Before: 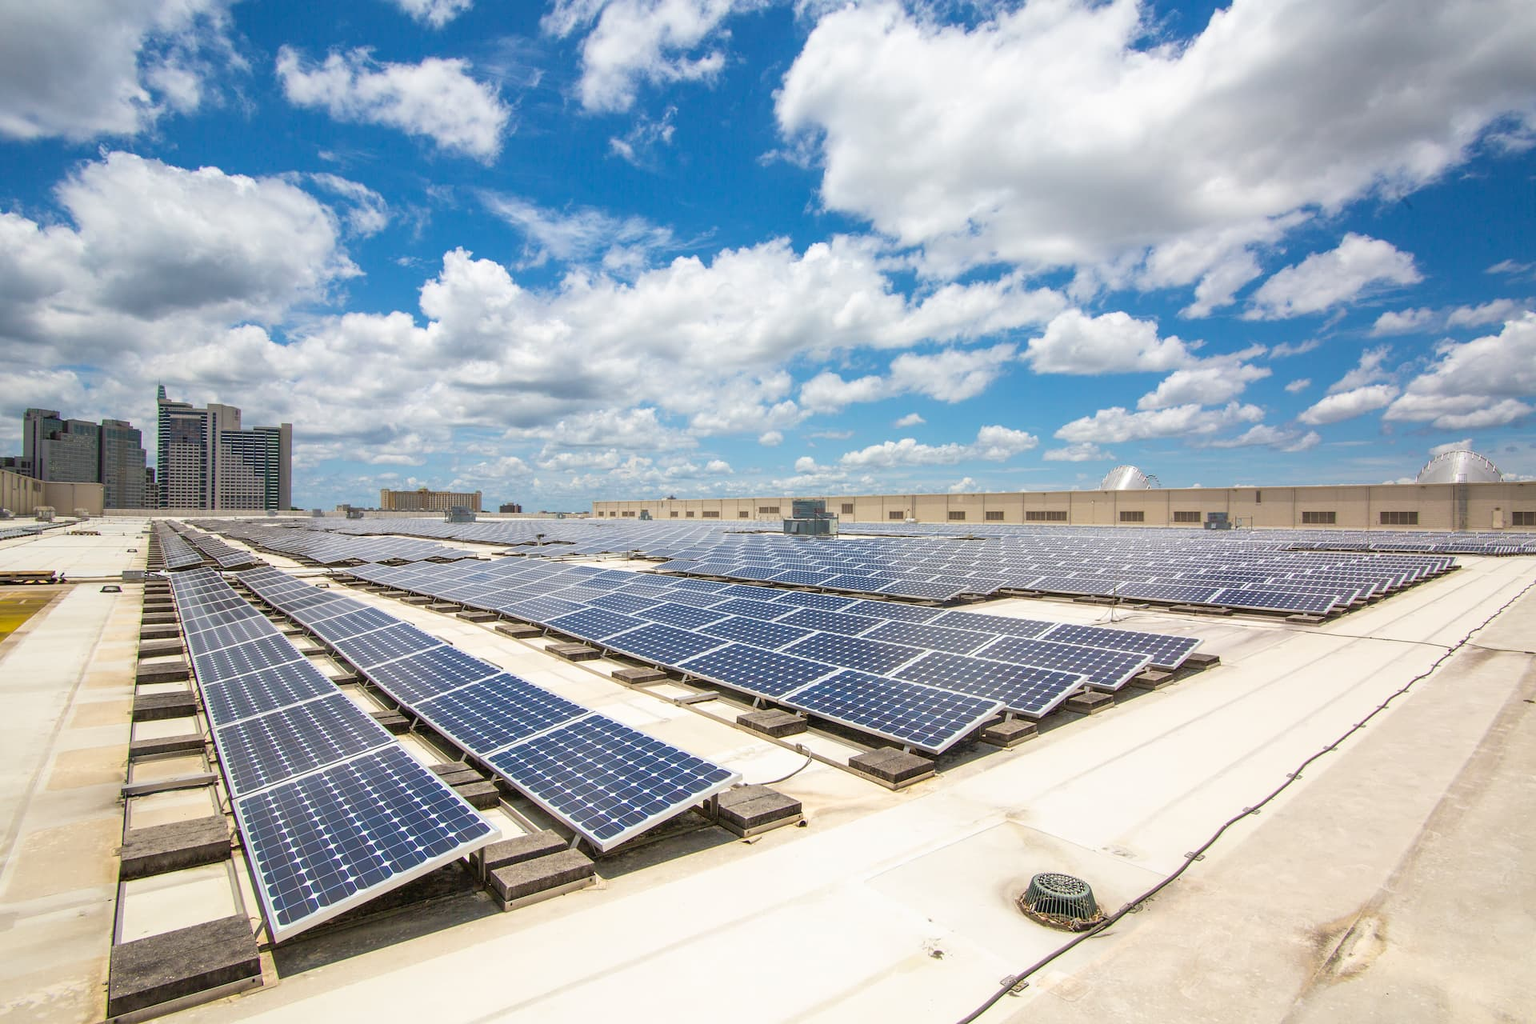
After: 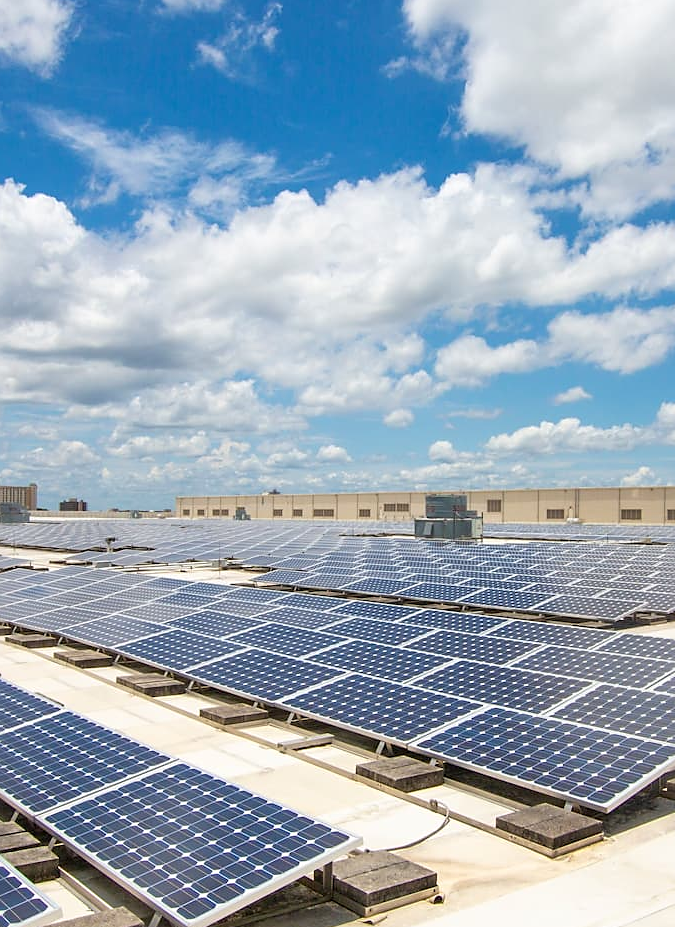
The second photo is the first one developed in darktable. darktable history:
crop and rotate: left 29.476%, top 10.214%, right 35.32%, bottom 17.333%
sharpen: radius 1.864, amount 0.398, threshold 1.271
